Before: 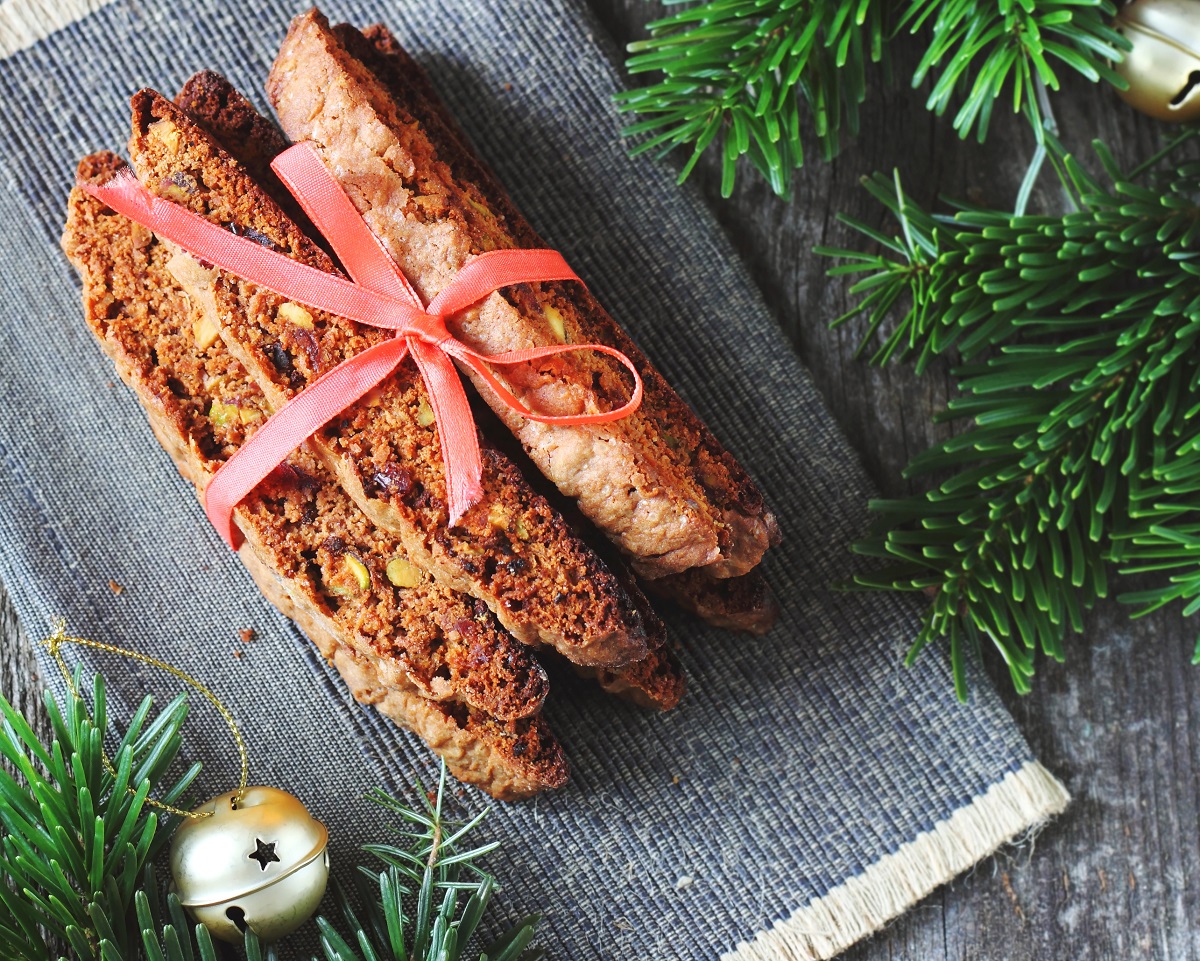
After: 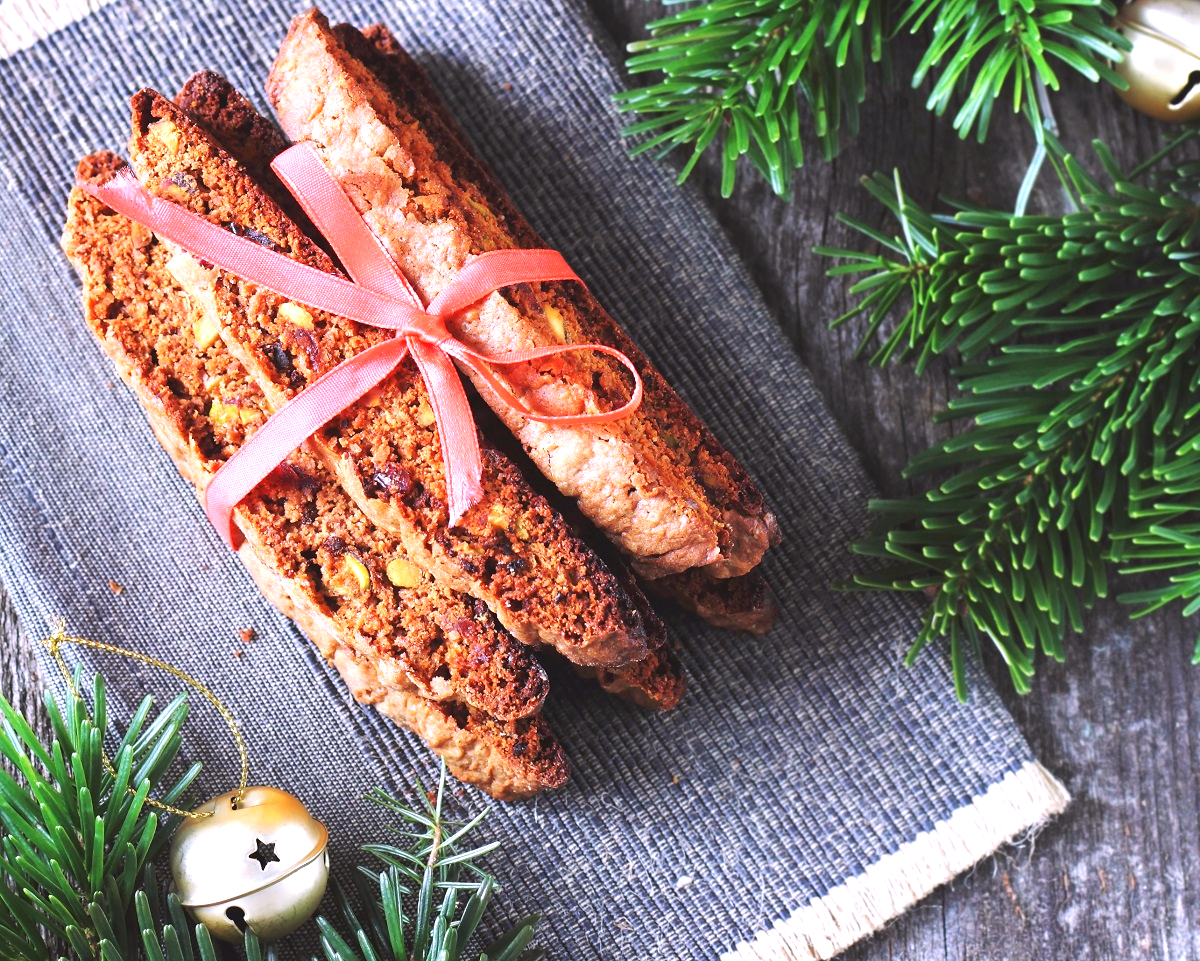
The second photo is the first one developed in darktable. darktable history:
exposure: black level correction 0, exposure 0.5 EV, compensate exposure bias true, compensate highlight preservation false
white balance: red 1.066, blue 1.119
